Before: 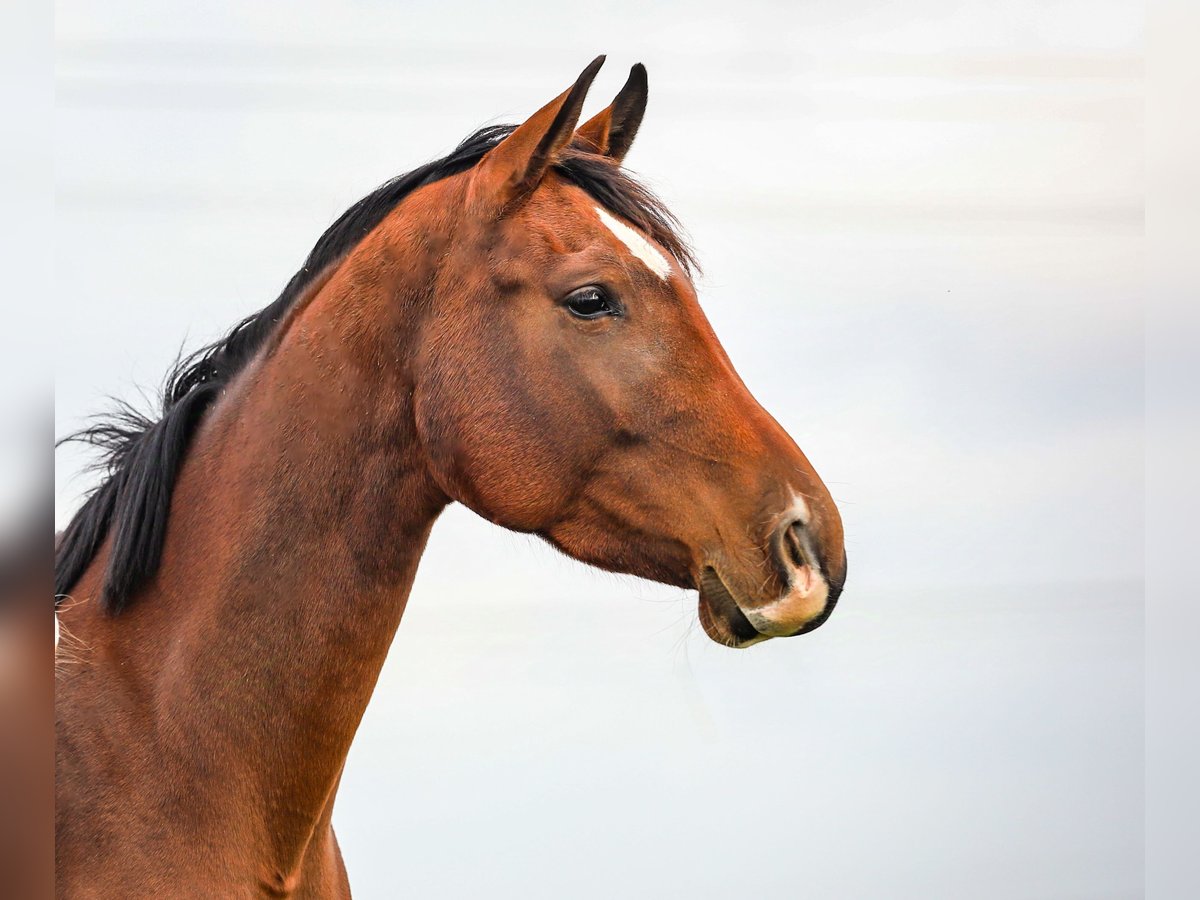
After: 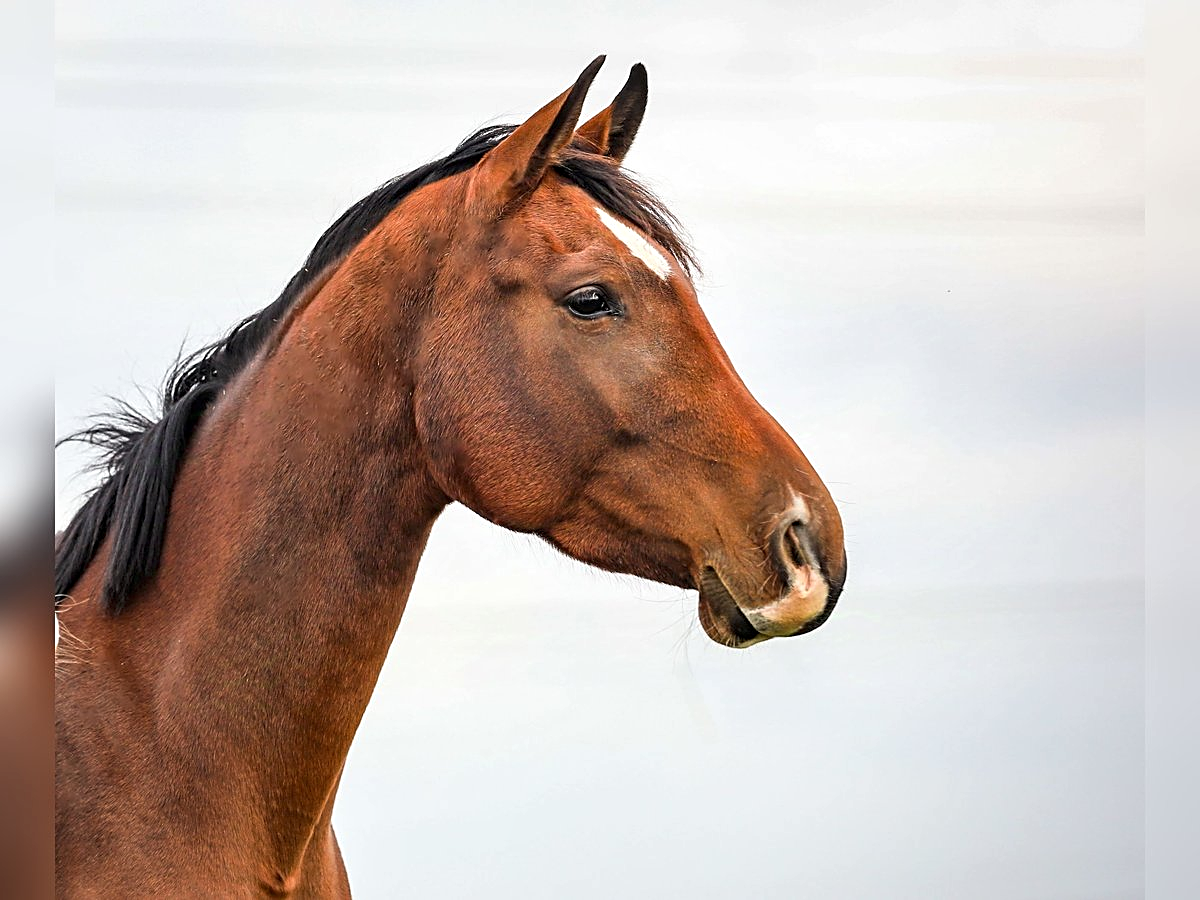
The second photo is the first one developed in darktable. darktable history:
local contrast: highlights 106%, shadows 101%, detail 119%, midtone range 0.2
sharpen: on, module defaults
